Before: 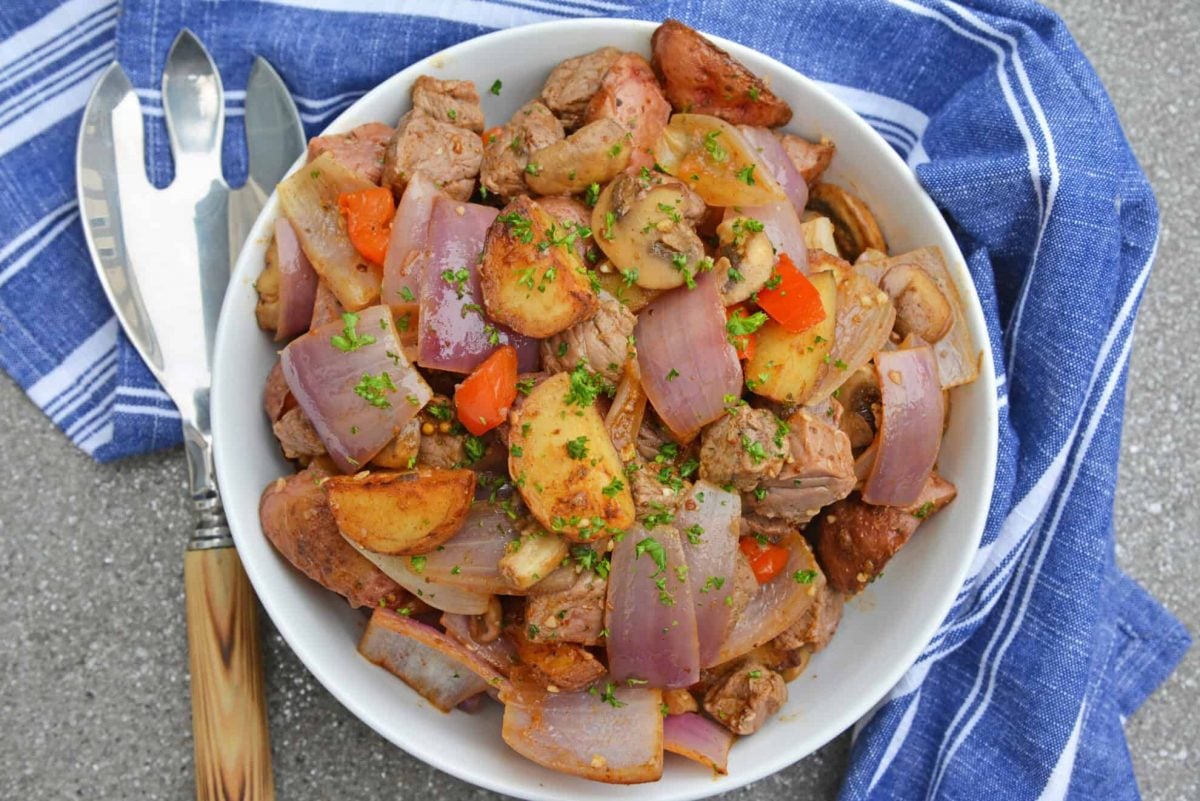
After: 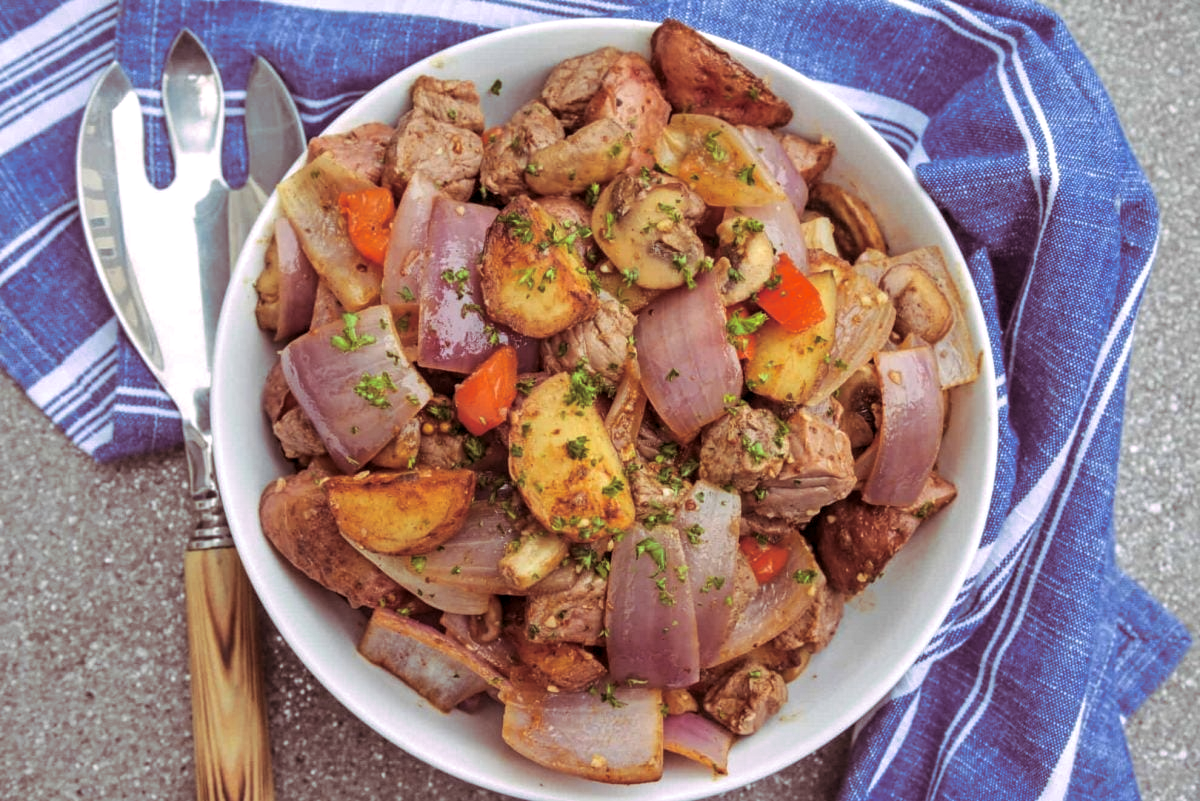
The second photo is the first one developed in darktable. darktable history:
split-toning: highlights › hue 298.8°, highlights › saturation 0.73, compress 41.76%
white balance: emerald 1
local contrast: detail 130%
